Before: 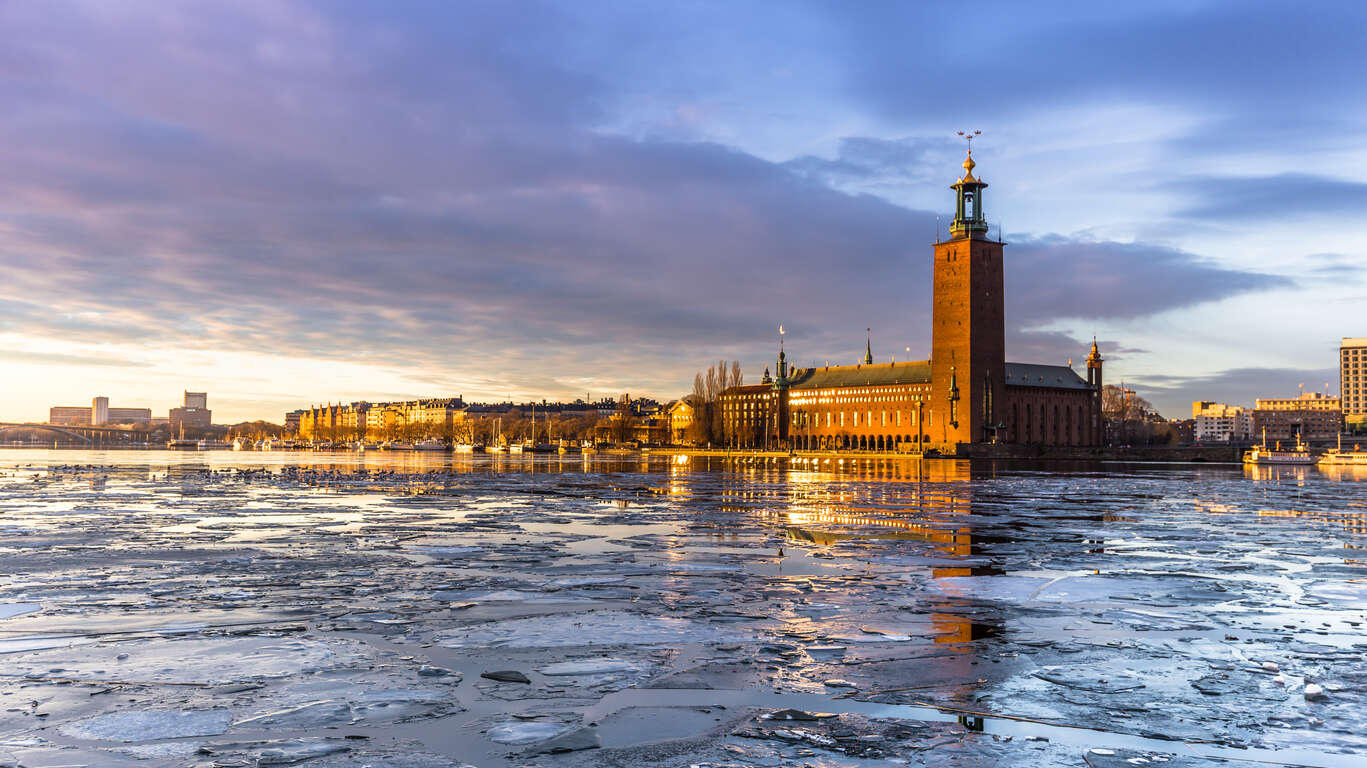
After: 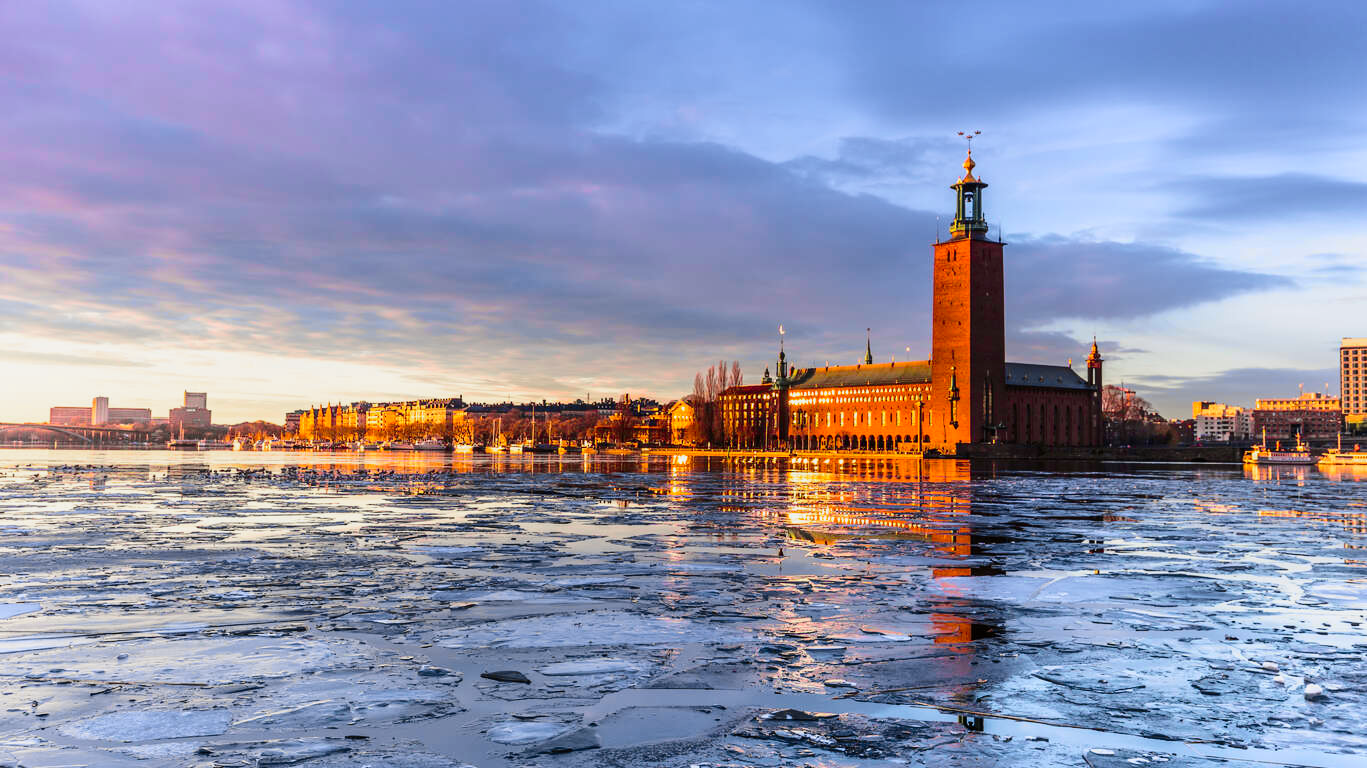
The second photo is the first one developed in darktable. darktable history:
tone curve: curves: ch0 [(0, 0) (0.23, 0.189) (0.486, 0.52) (0.822, 0.825) (0.994, 0.955)]; ch1 [(0, 0) (0.226, 0.261) (0.379, 0.442) (0.469, 0.468) (0.495, 0.498) (0.514, 0.509) (0.561, 0.603) (0.59, 0.656) (1, 1)]; ch2 [(0, 0) (0.269, 0.299) (0.459, 0.43) (0.498, 0.5) (0.523, 0.52) (0.586, 0.569) (0.635, 0.617) (0.659, 0.681) (0.718, 0.764) (1, 1)], color space Lab, independent channels, preserve colors none
